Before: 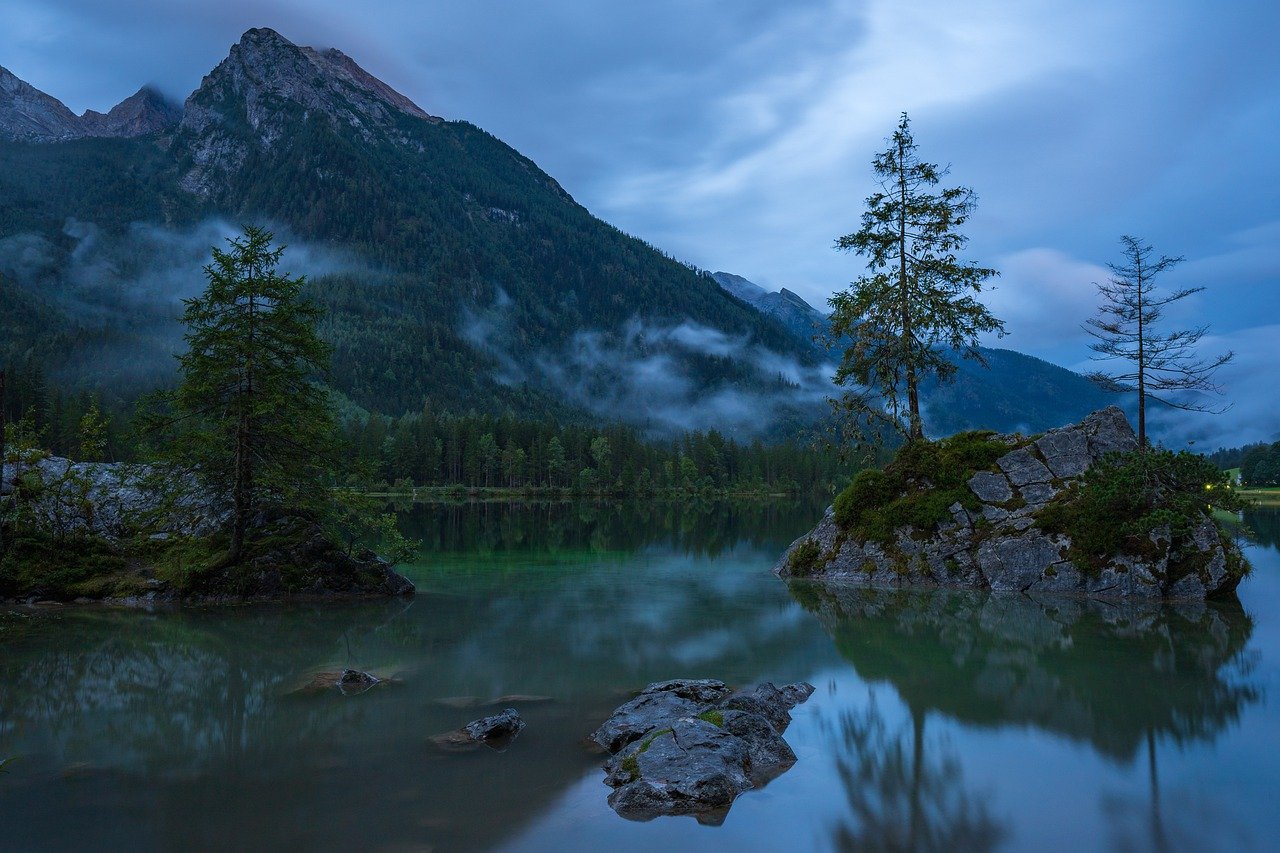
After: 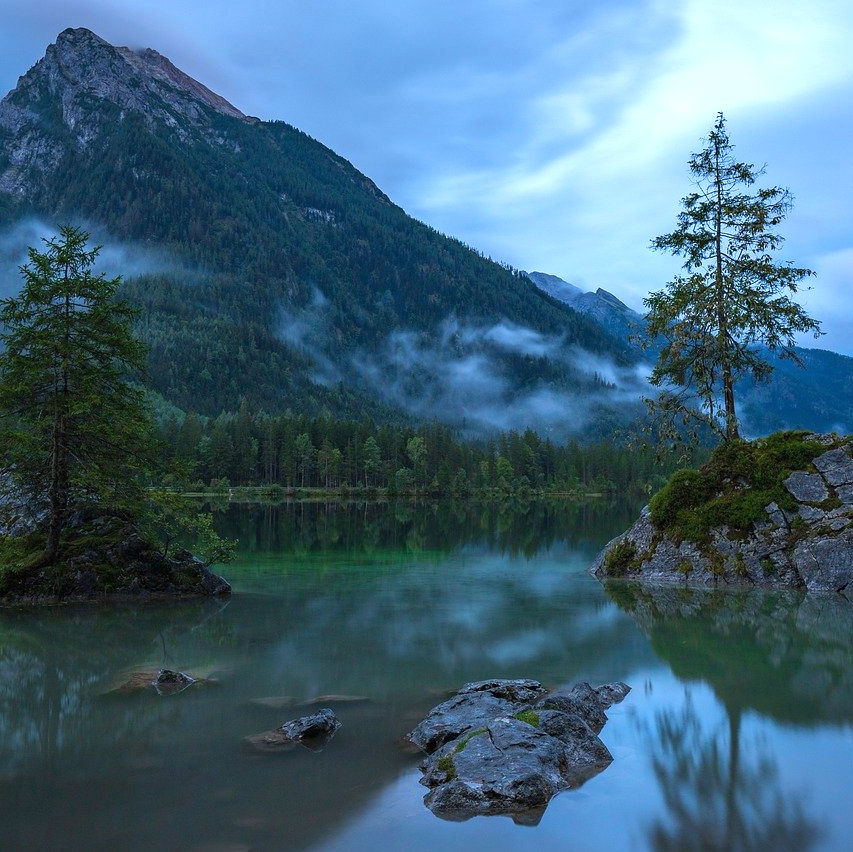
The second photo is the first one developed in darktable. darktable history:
exposure: exposure 0.6 EV, compensate highlight preservation false
crop and rotate: left 14.385%, right 18.948%
